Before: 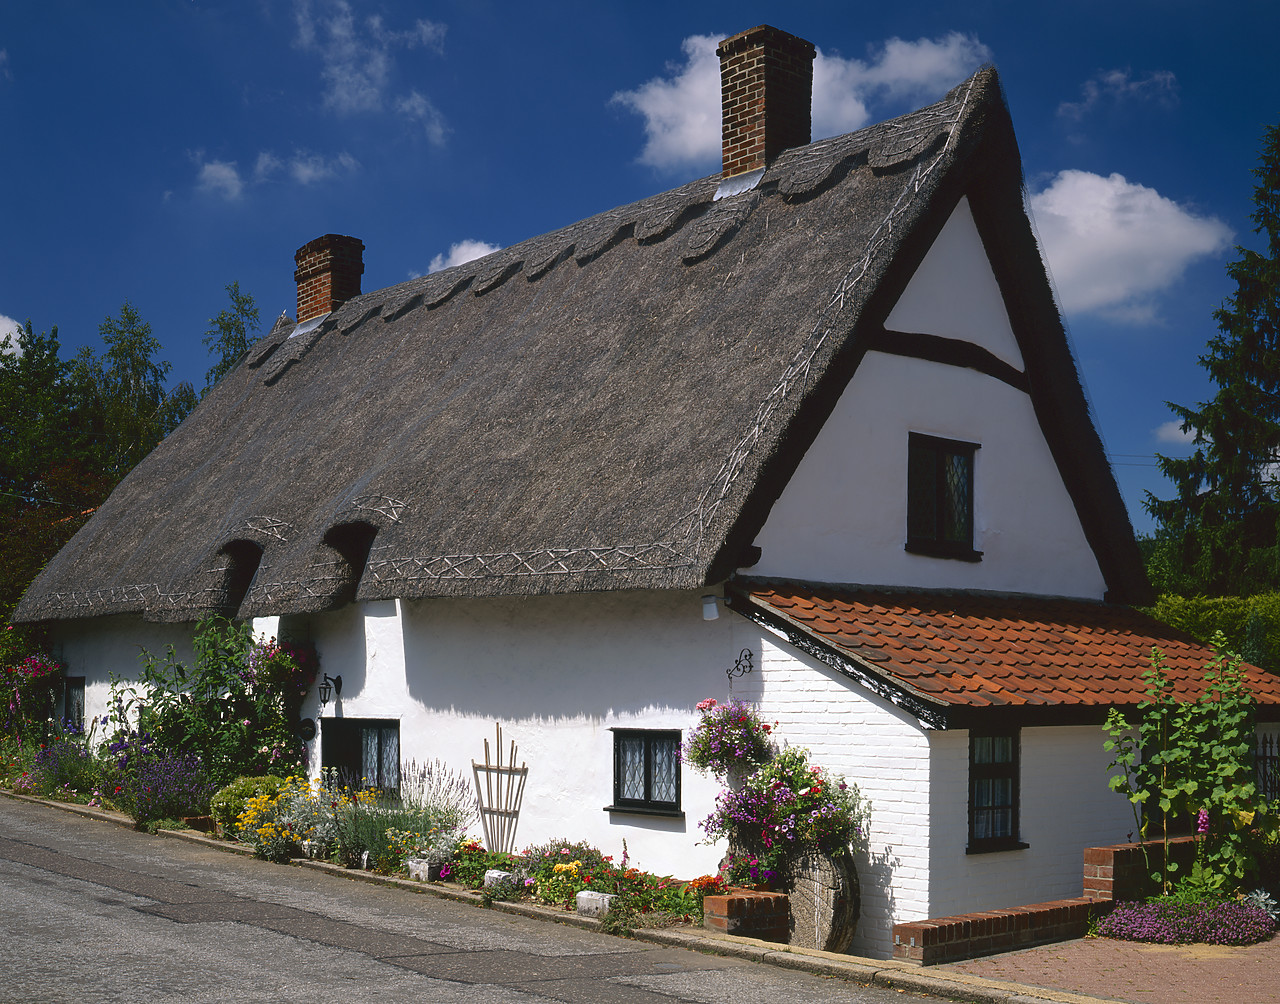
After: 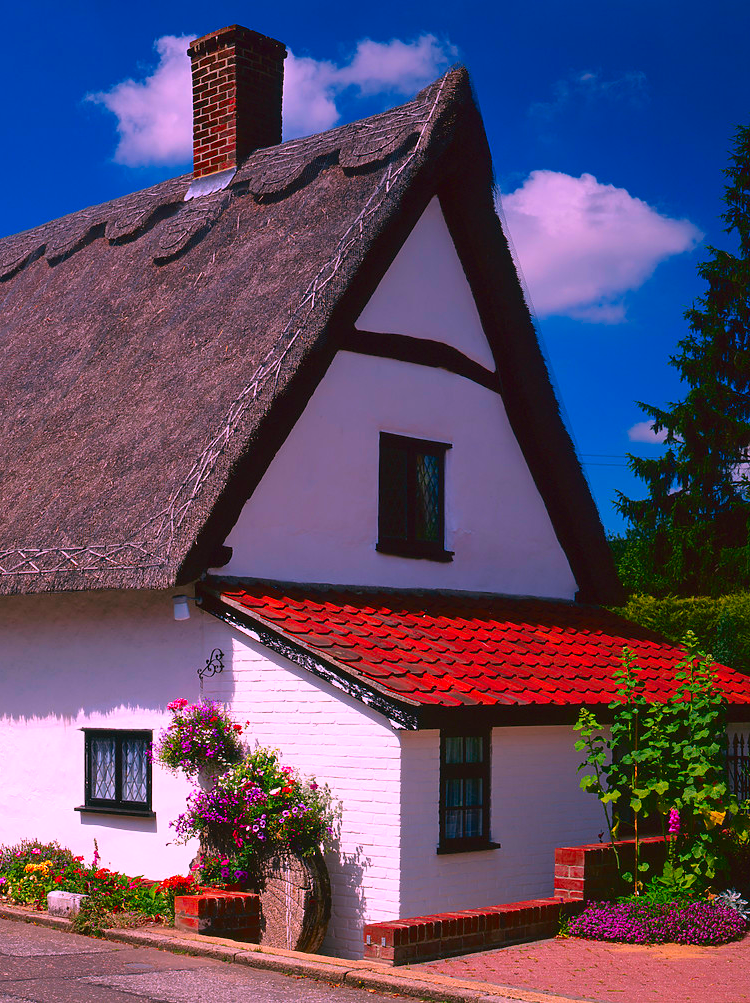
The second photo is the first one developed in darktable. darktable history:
color correction: highlights a* 19.5, highlights b* -11.53, saturation 1.69
crop: left 41.402%
